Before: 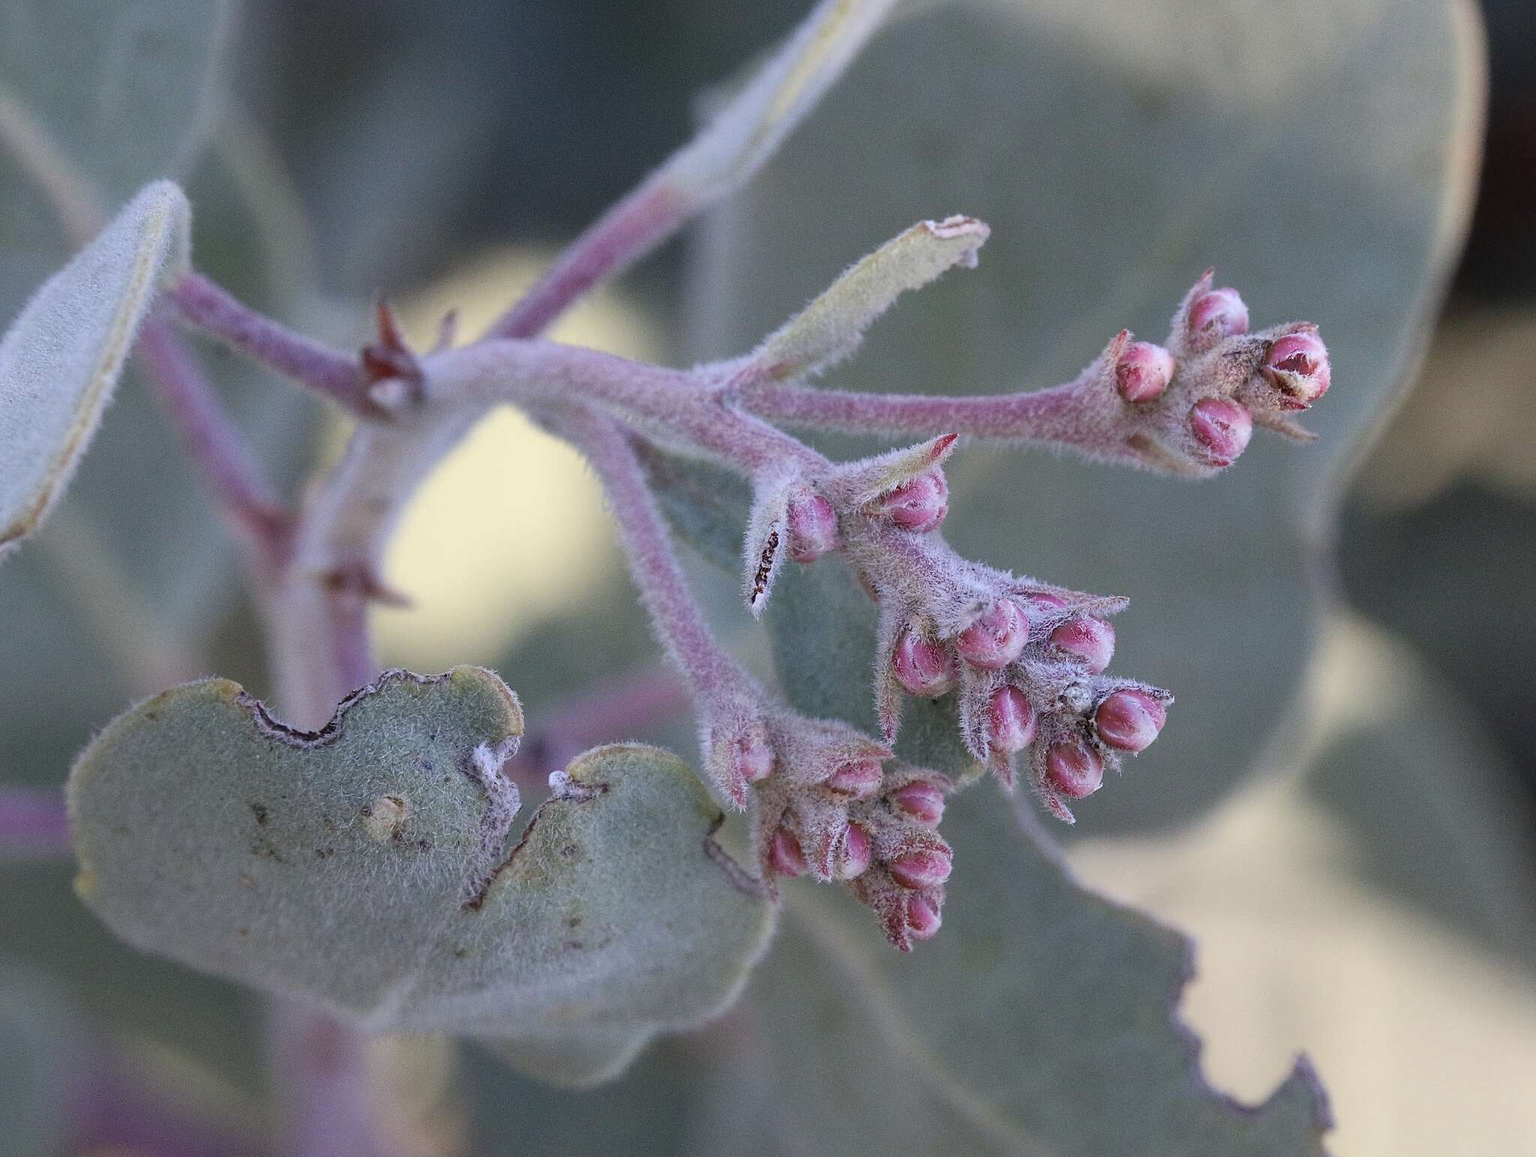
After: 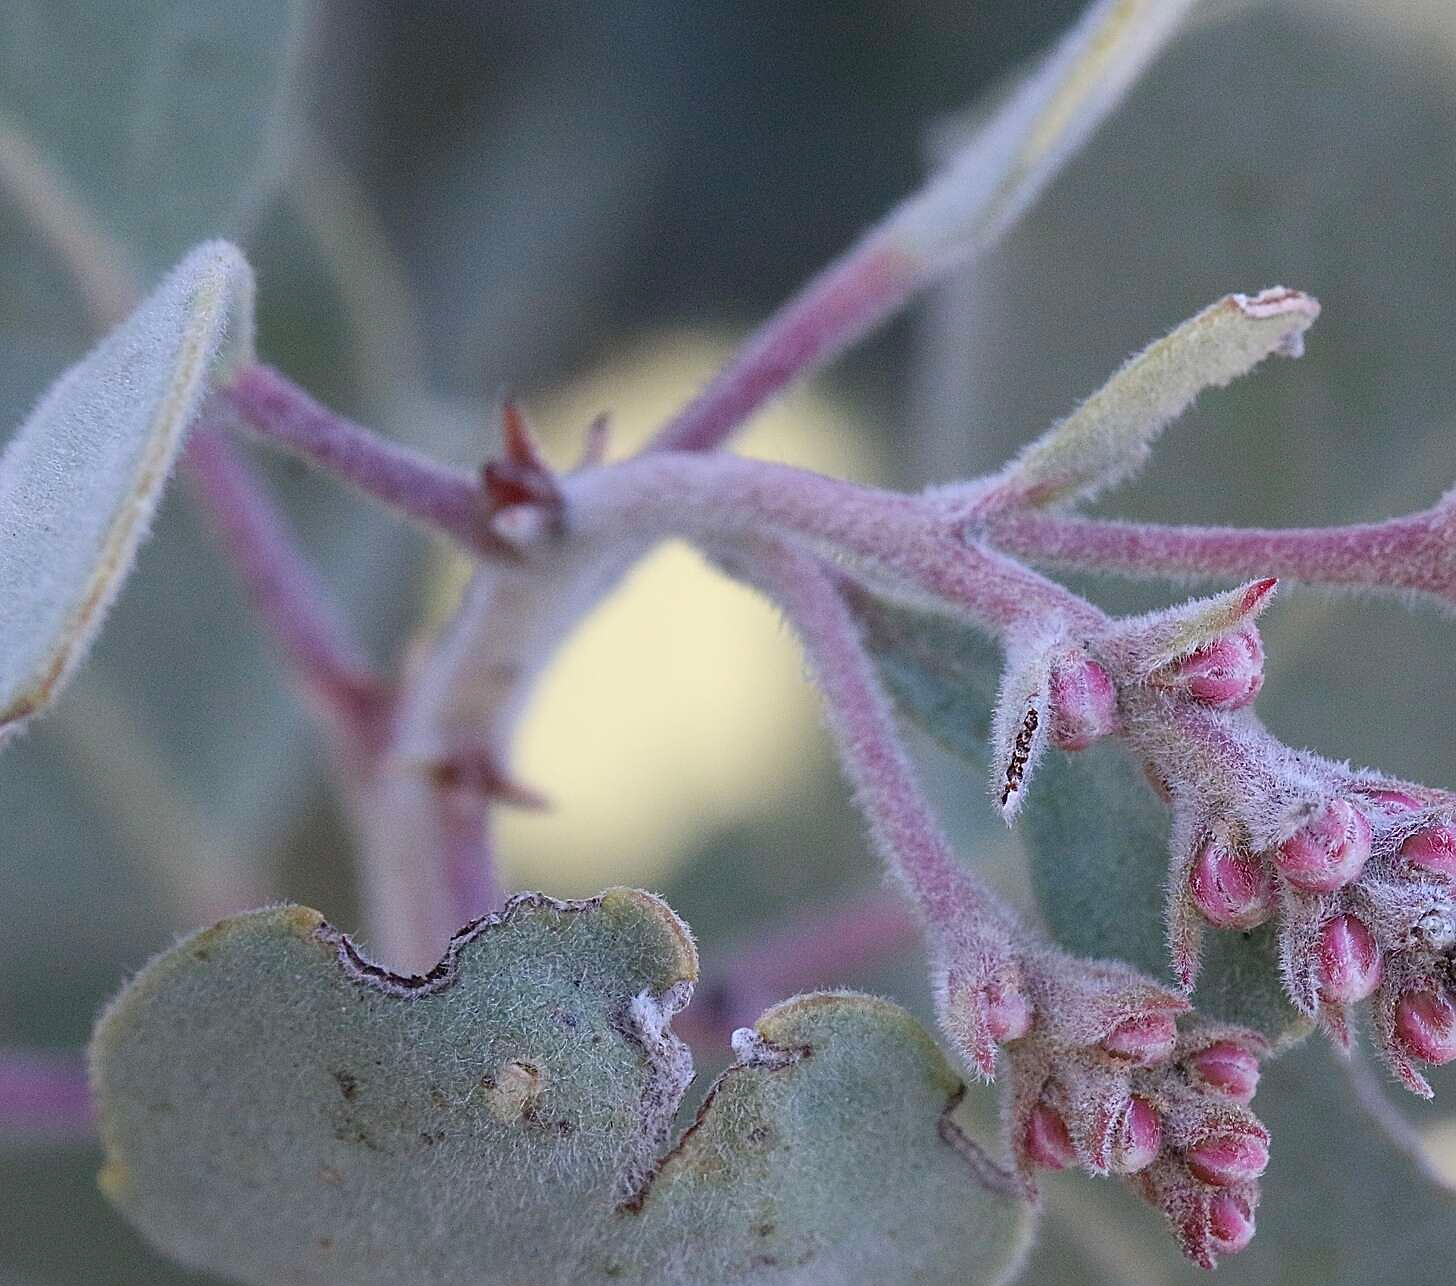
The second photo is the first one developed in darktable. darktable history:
crop: right 28.885%, bottom 16.626%
sharpen: on, module defaults
